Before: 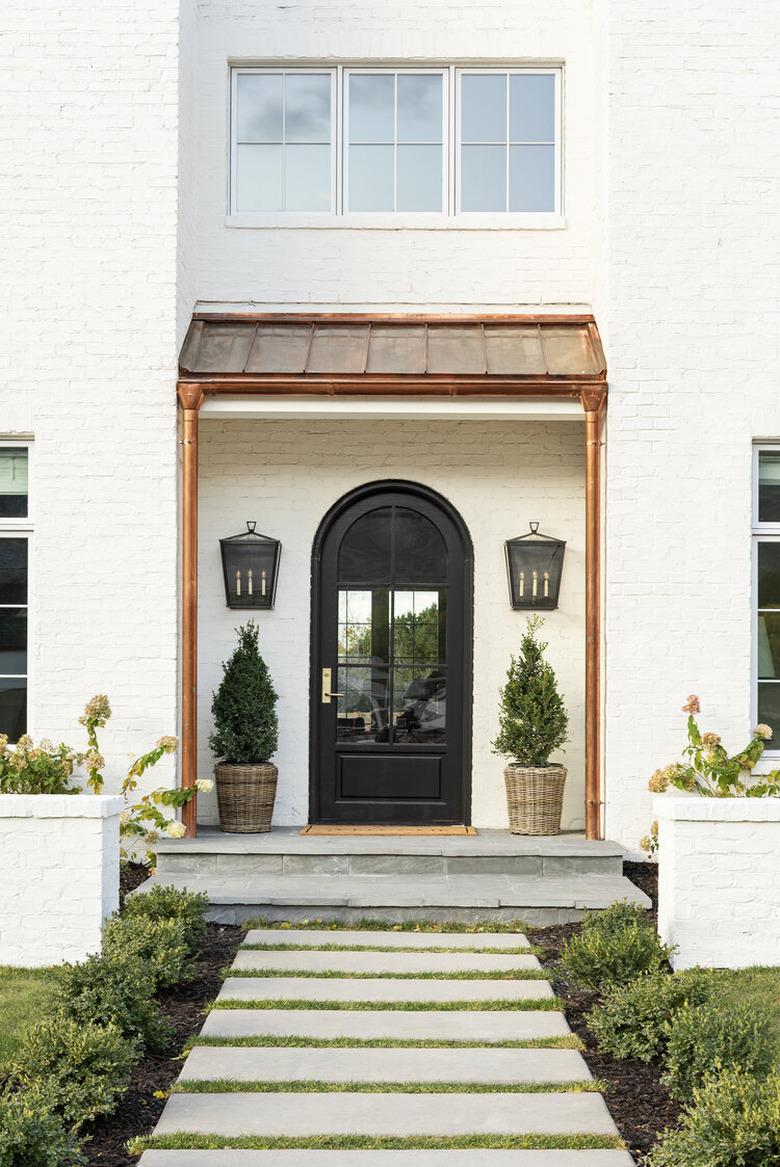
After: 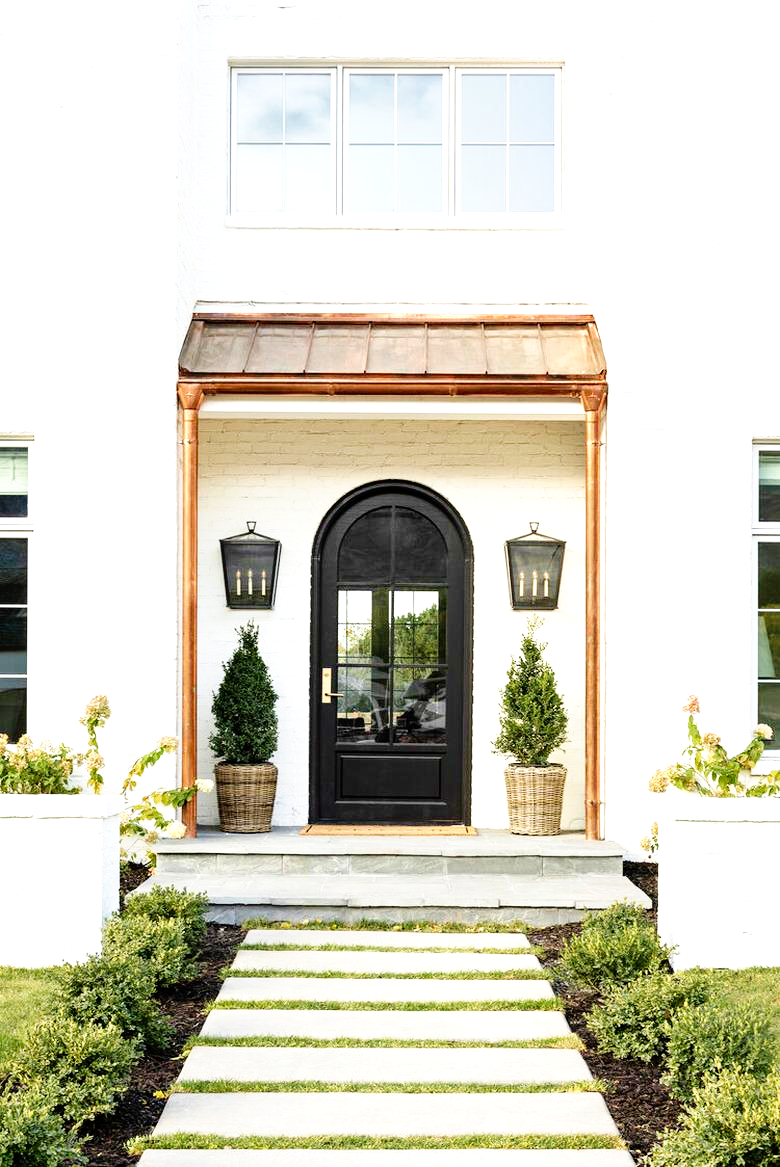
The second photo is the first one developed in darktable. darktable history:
velvia: on, module defaults
exposure: exposure 0.574 EV, compensate highlight preservation false
tone curve: curves: ch0 [(0, 0) (0.003, 0) (0.011, 0.002) (0.025, 0.004) (0.044, 0.007) (0.069, 0.015) (0.1, 0.025) (0.136, 0.04) (0.177, 0.09) (0.224, 0.152) (0.277, 0.239) (0.335, 0.335) (0.399, 0.43) (0.468, 0.524) (0.543, 0.621) (0.623, 0.712) (0.709, 0.792) (0.801, 0.871) (0.898, 0.951) (1, 1)], preserve colors none
